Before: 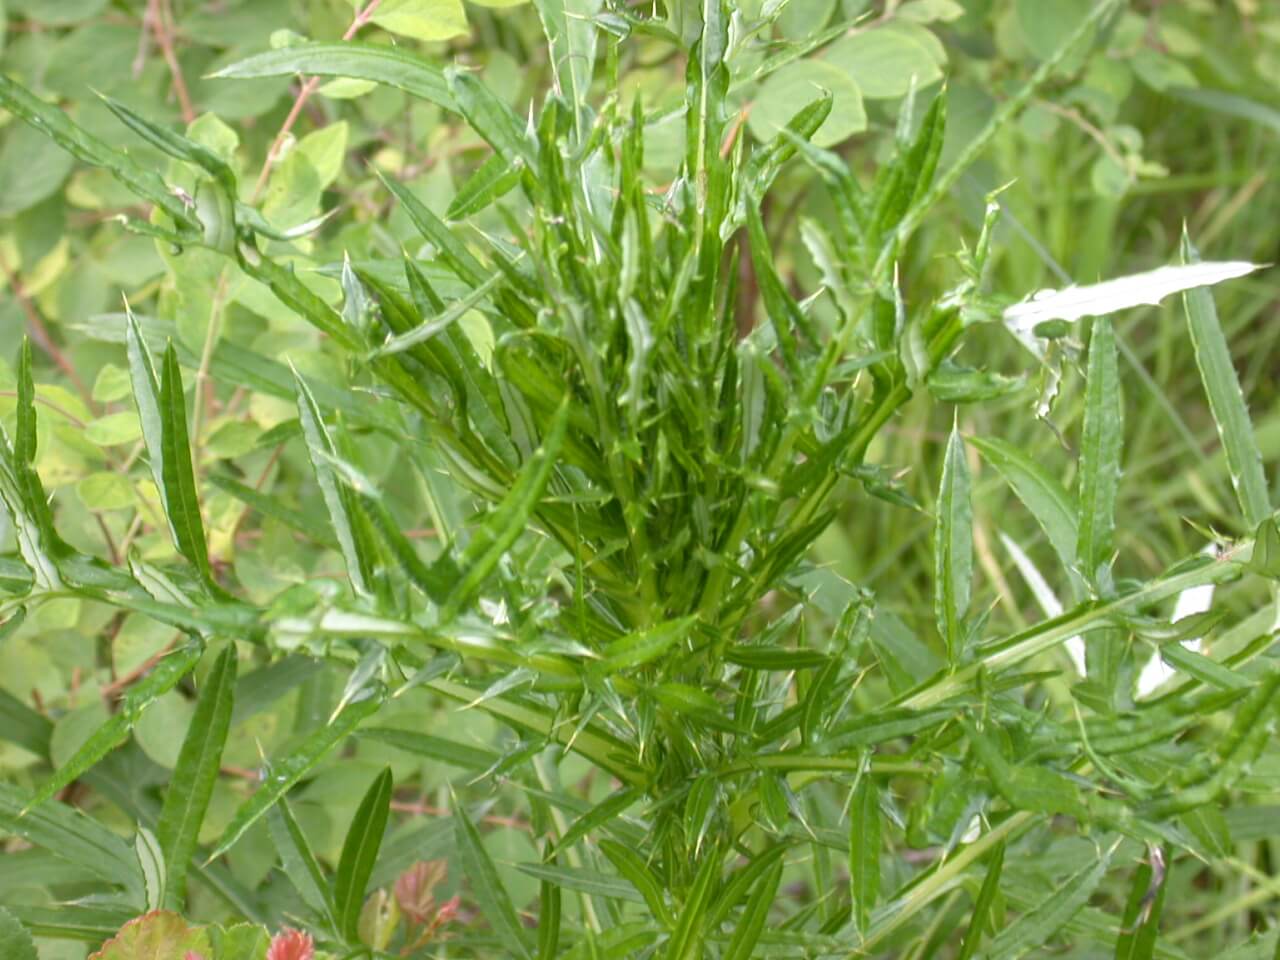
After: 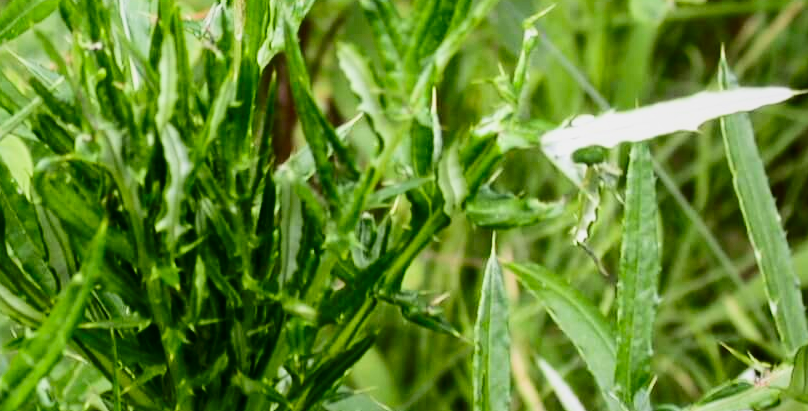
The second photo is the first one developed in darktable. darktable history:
contrast brightness saturation: contrast 0.221, brightness -0.192, saturation 0.232
local contrast: mode bilateral grid, contrast 19, coarseness 49, detail 129%, midtone range 0.2
crop: left 36.132%, top 18.204%, right 0.704%, bottom 38.953%
filmic rgb: black relative exposure -7.49 EV, white relative exposure 4.99 EV, hardness 3.31, contrast 1.3
